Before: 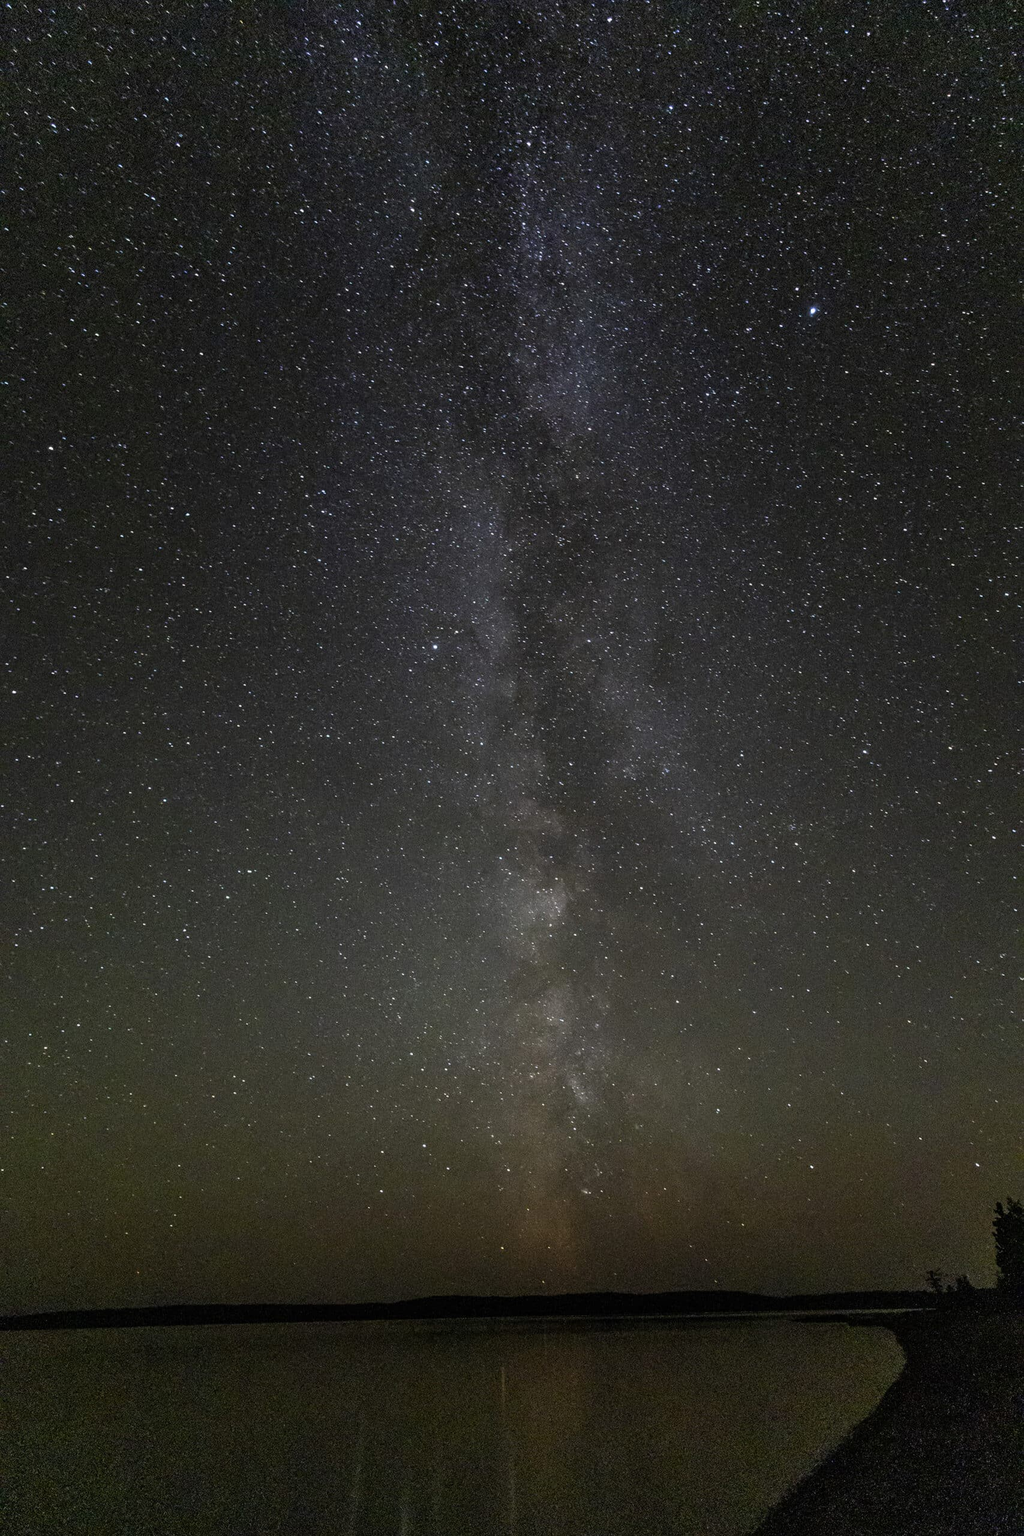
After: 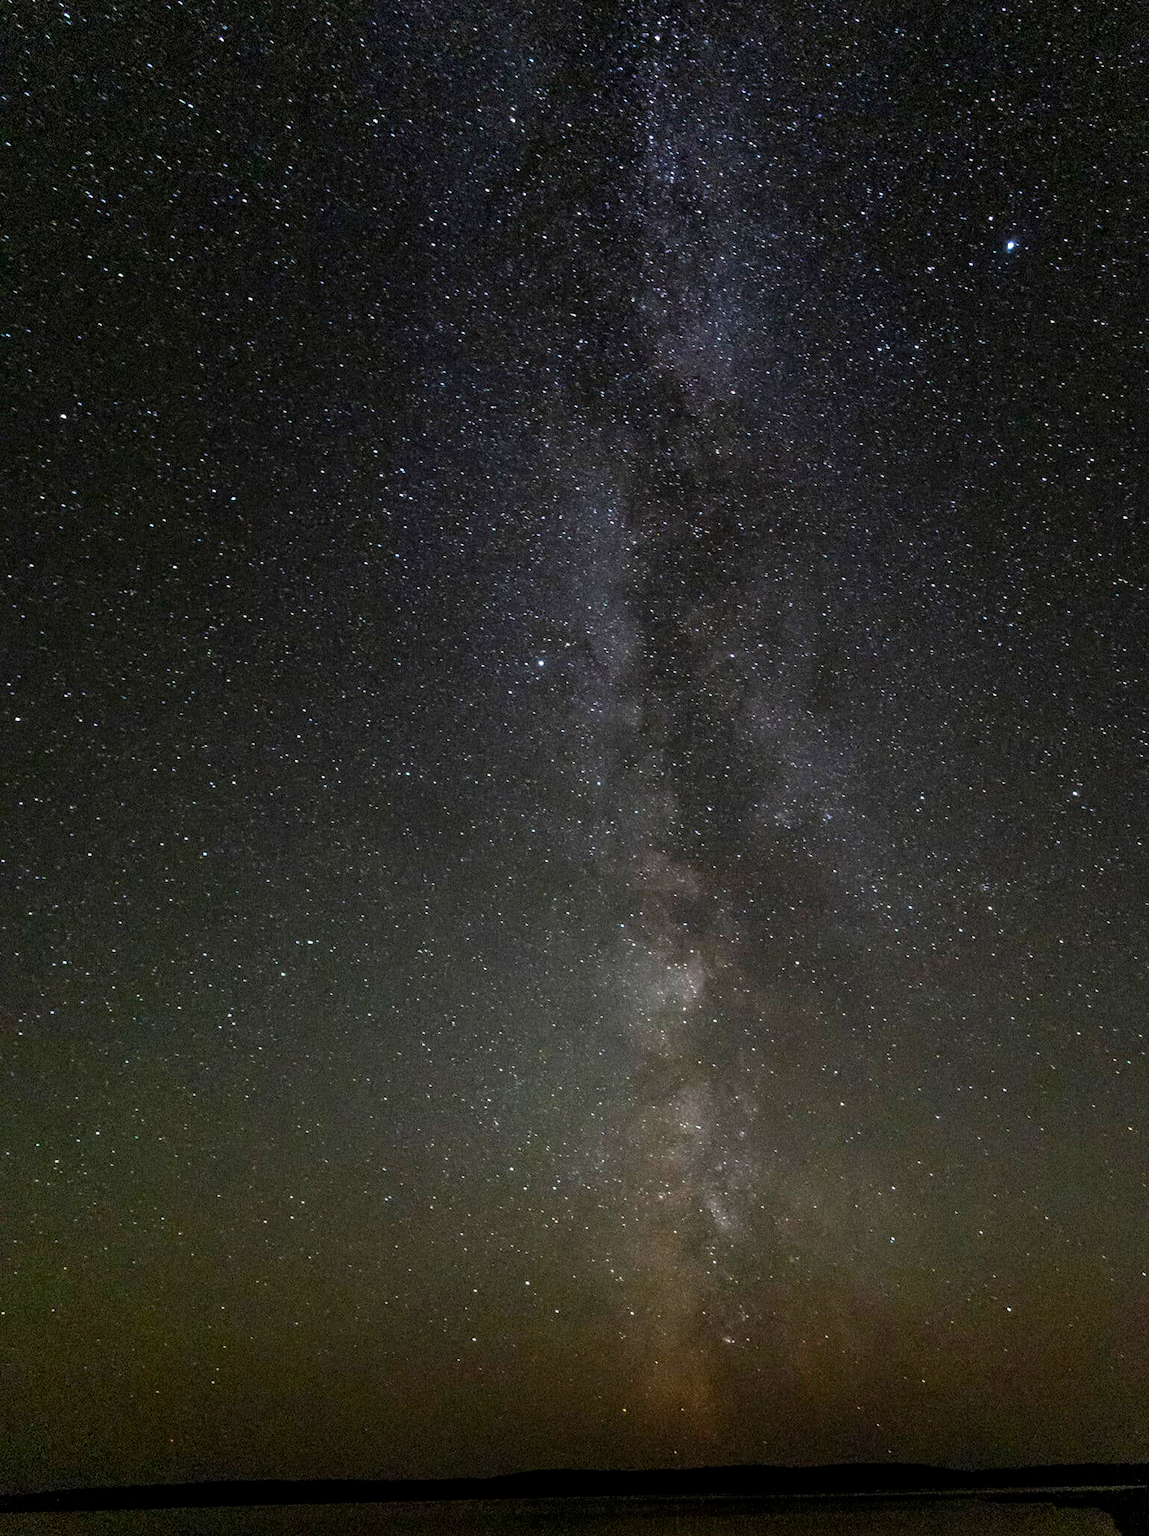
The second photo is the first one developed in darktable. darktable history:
color balance rgb: perceptual saturation grading › global saturation 2.146%, perceptual saturation grading › highlights -2.521%, perceptual saturation grading › mid-tones 4.526%, perceptual saturation grading › shadows 6.847%, global vibrance 20%
crop: top 7.402%, right 9.701%, bottom 12.1%
local contrast: mode bilateral grid, contrast 9, coarseness 25, detail 115%, midtone range 0.2
tone equalizer: -8 EV -0.391 EV, -7 EV -0.362 EV, -6 EV -0.309 EV, -5 EV -0.235 EV, -3 EV 0.188 EV, -2 EV 0.324 EV, -1 EV 0.384 EV, +0 EV 0.433 EV
